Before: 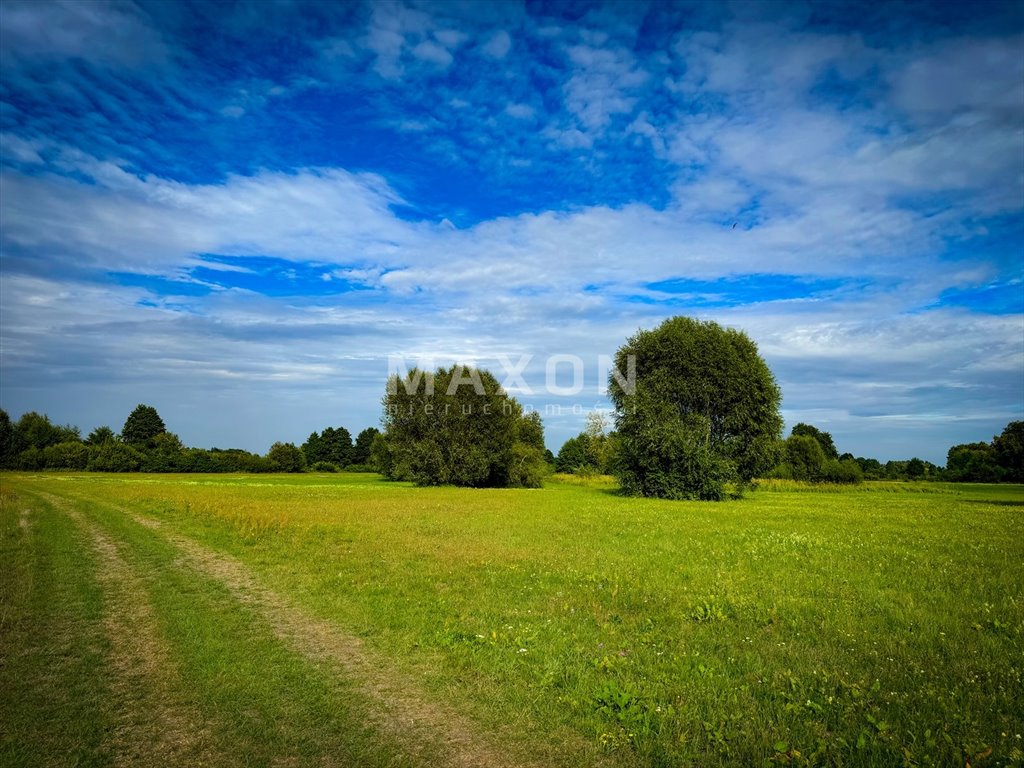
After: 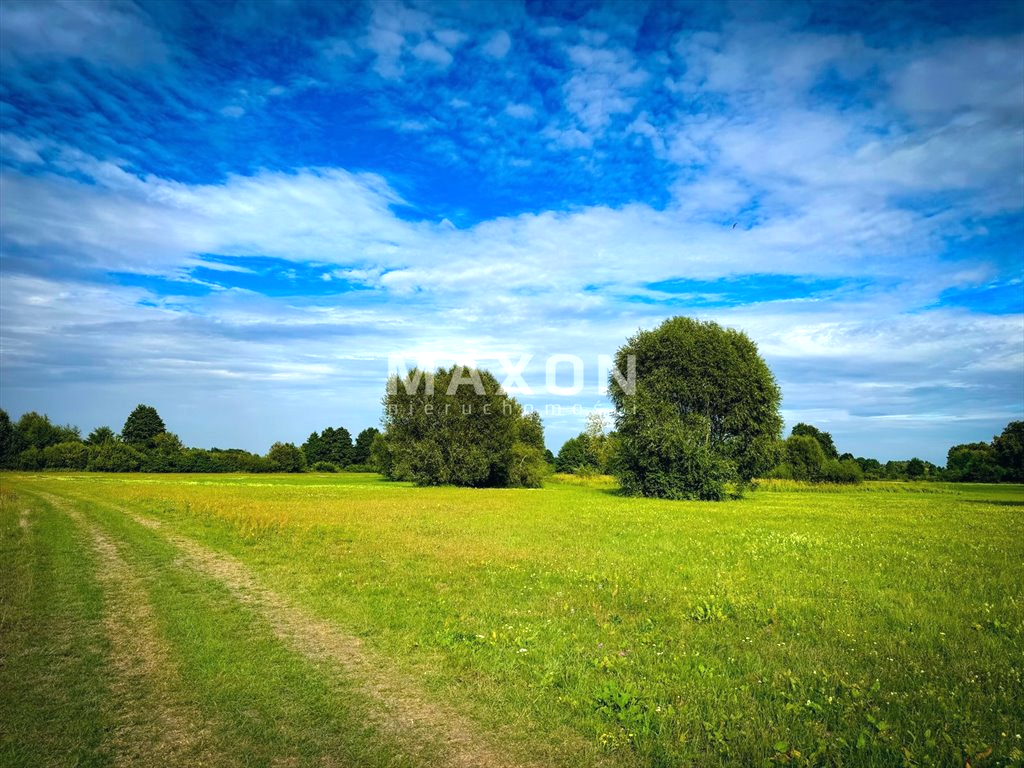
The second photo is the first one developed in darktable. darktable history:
exposure: exposure 0.6 EV, compensate highlight preservation false
color balance: mode lift, gamma, gain (sRGB), lift [1, 1, 1.022, 1.026]
